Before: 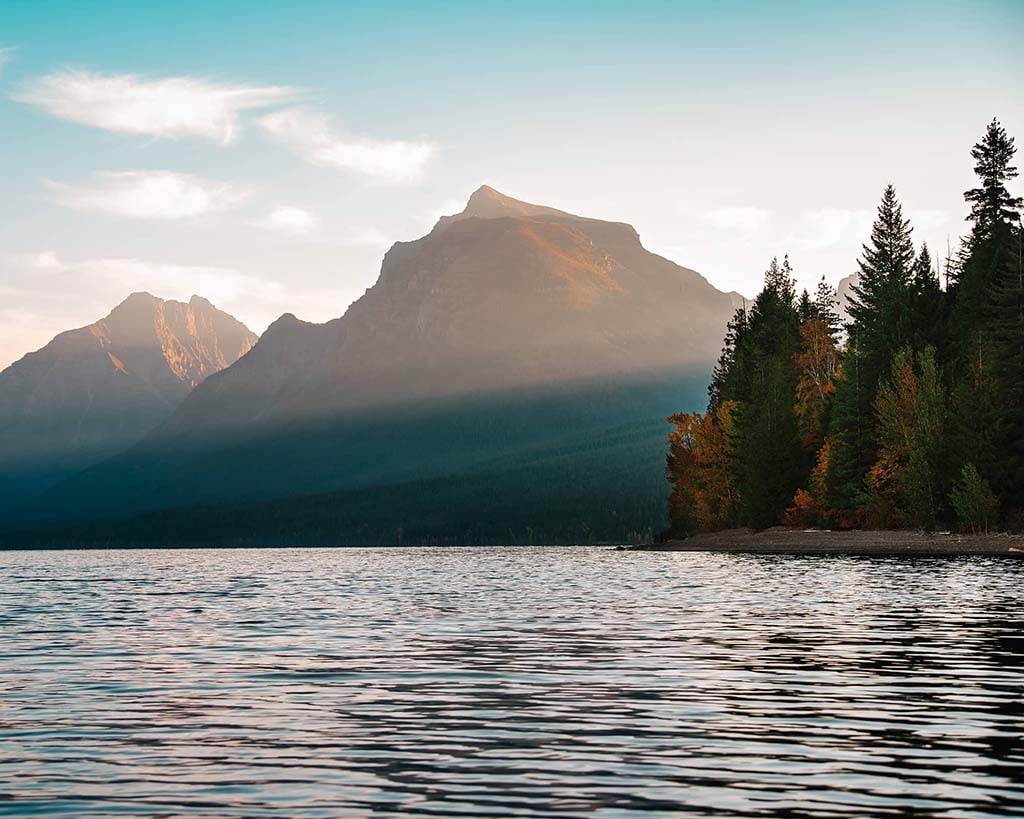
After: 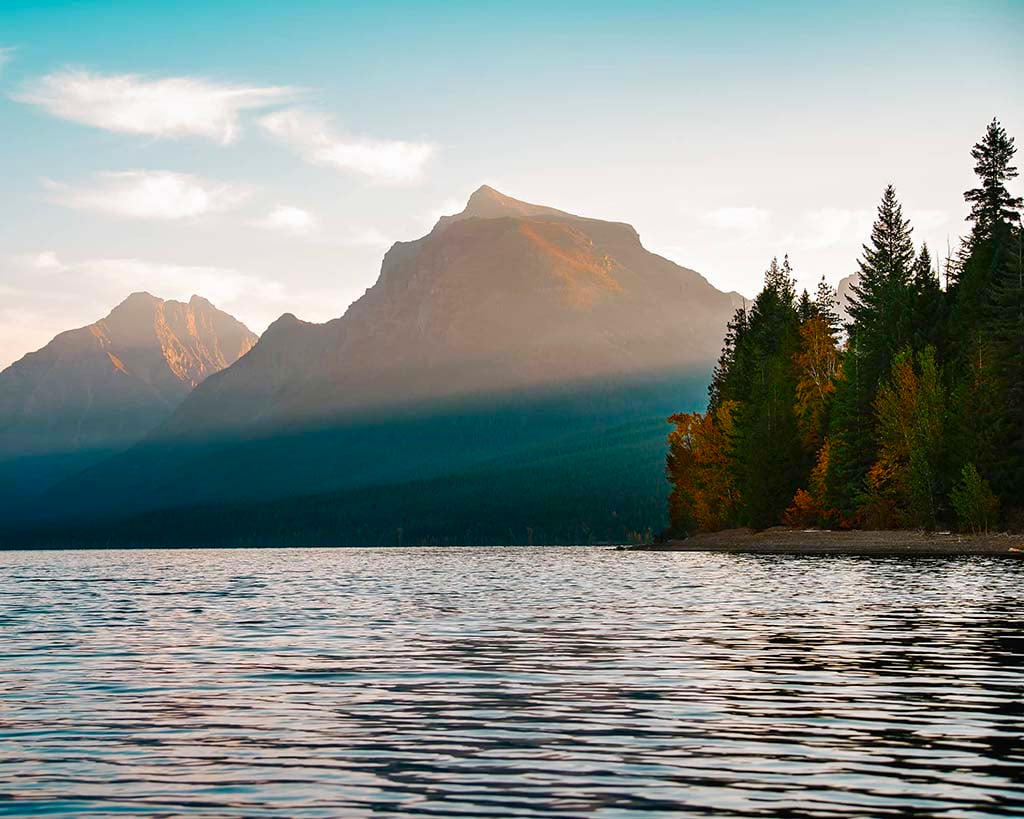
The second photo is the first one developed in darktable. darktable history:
color balance: output saturation 110%
color balance rgb: perceptual saturation grading › global saturation 20%, perceptual saturation grading › highlights -25%, perceptual saturation grading › shadows 50%
